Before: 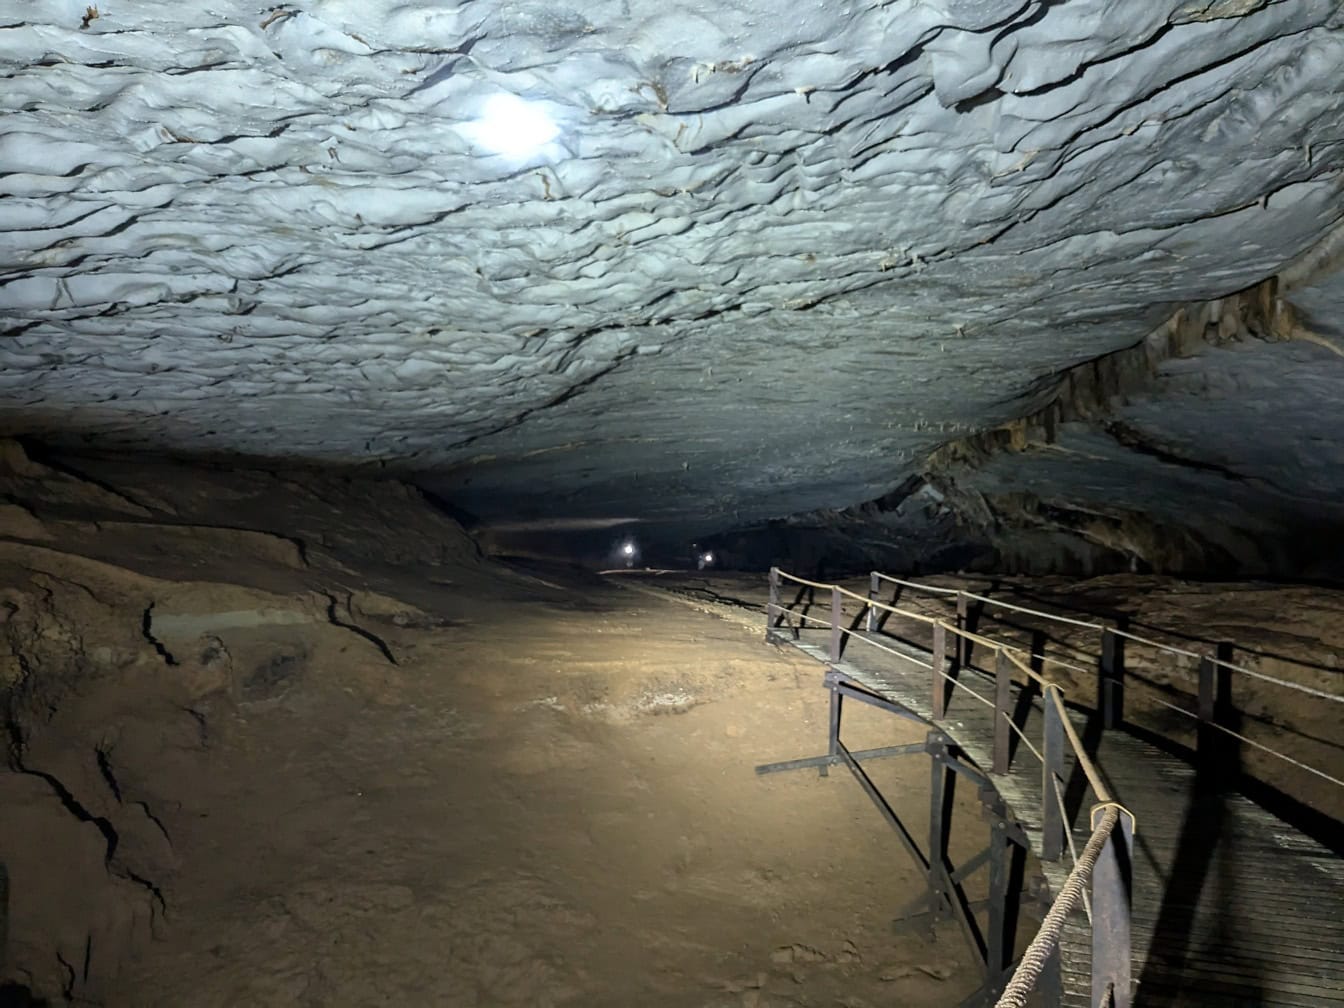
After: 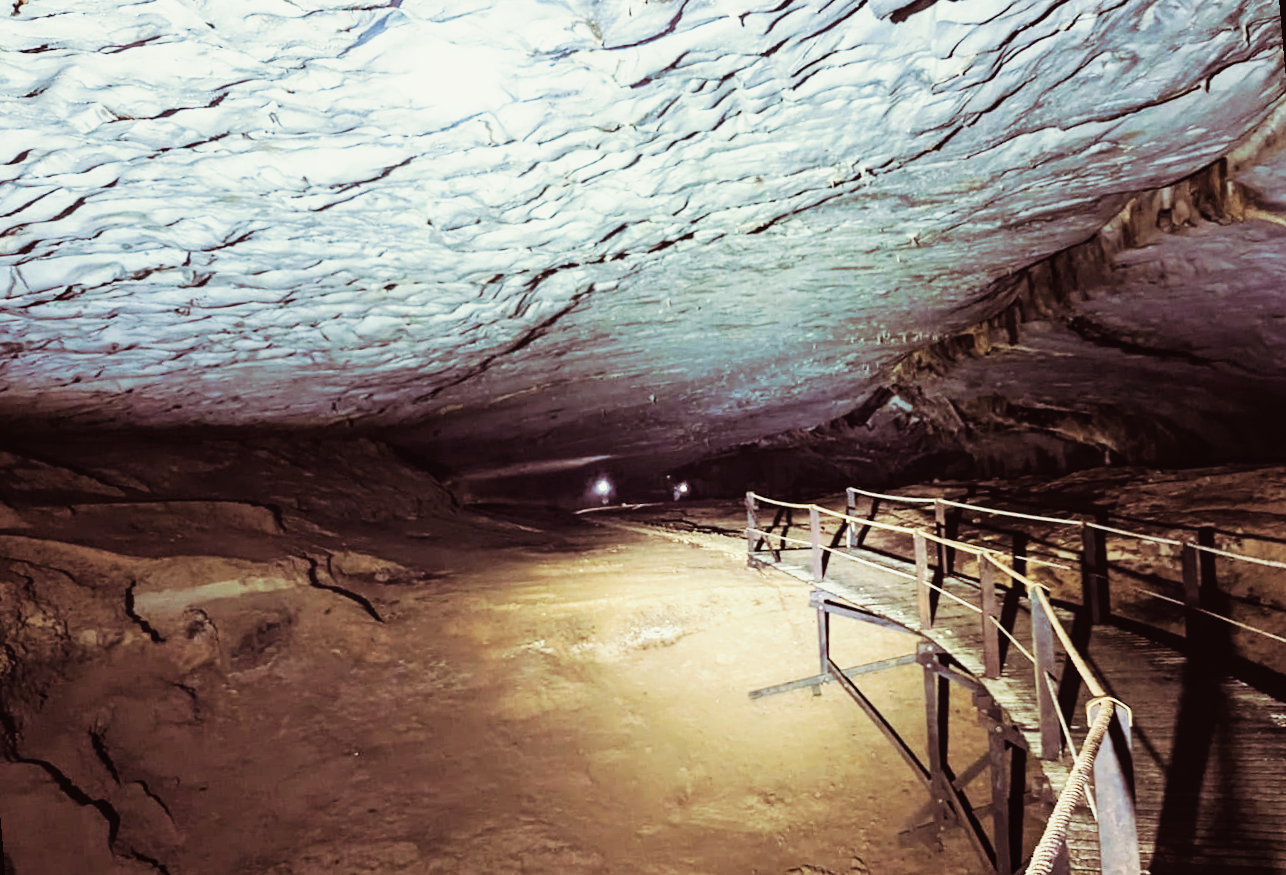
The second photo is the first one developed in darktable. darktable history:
local contrast: highlights 100%, shadows 100%, detail 120%, midtone range 0.2
split-toning: on, module defaults
base curve: curves: ch0 [(0, 0) (0.007, 0.004) (0.027, 0.03) (0.046, 0.07) (0.207, 0.54) (0.442, 0.872) (0.673, 0.972) (1, 1)], preserve colors none
contrast brightness saturation: contrast -0.1, saturation -0.1
velvia: on, module defaults
levels: levels [0.016, 0.5, 0.996]
rotate and perspective: rotation -5°, crop left 0.05, crop right 0.952, crop top 0.11, crop bottom 0.89
